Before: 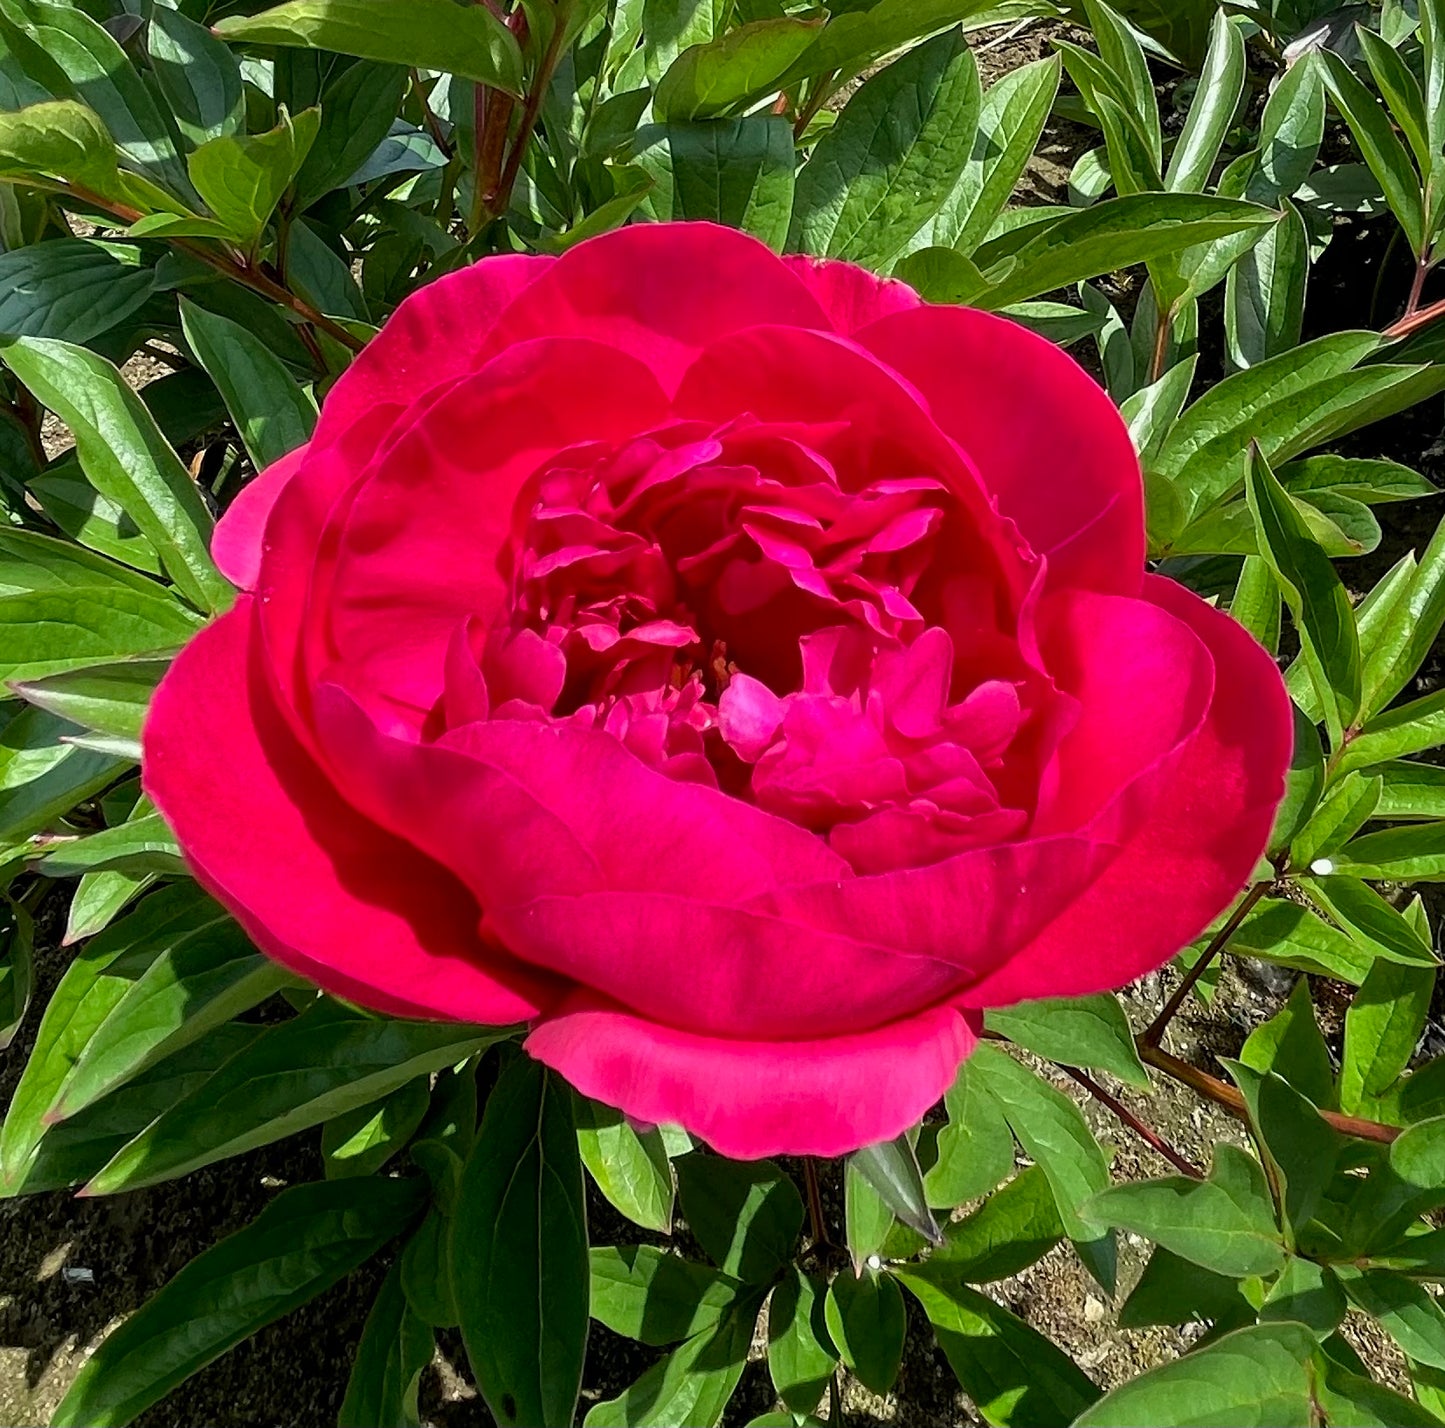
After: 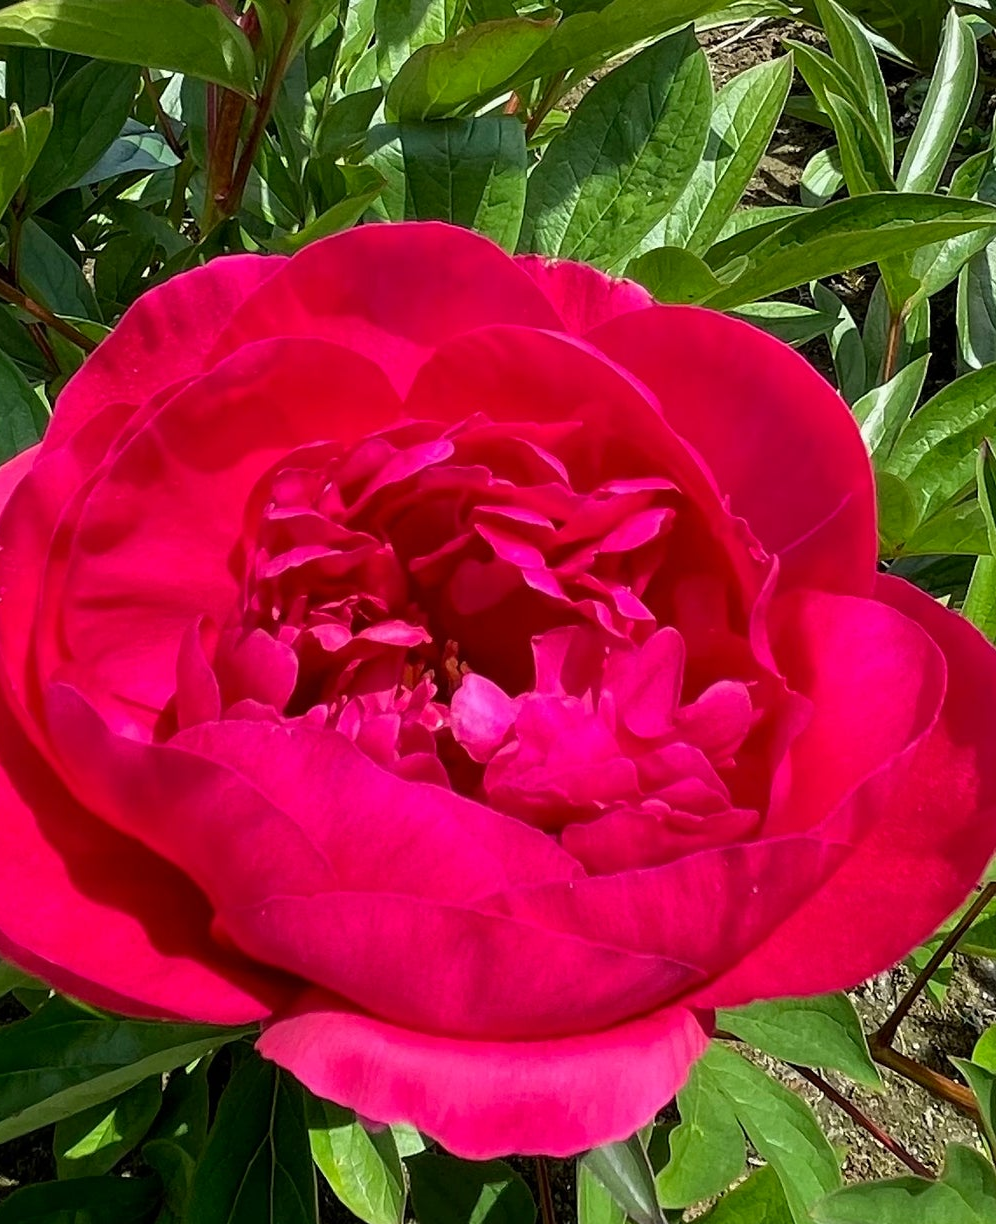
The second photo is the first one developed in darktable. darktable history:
crop: left 18.605%, right 12.4%, bottom 14.24%
